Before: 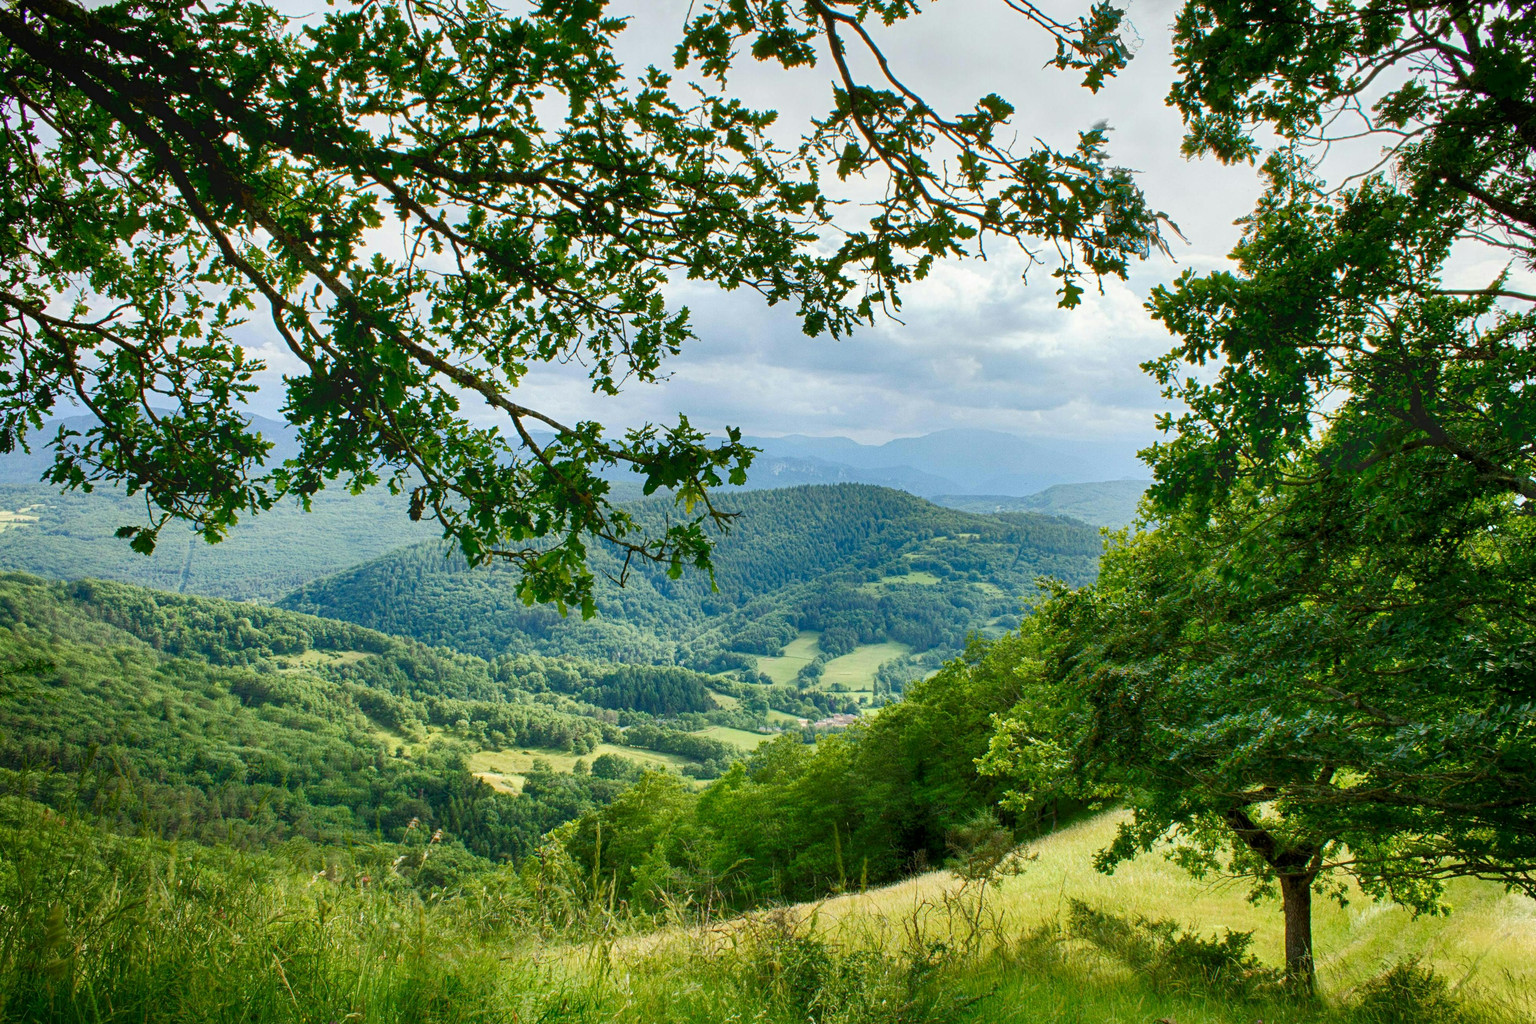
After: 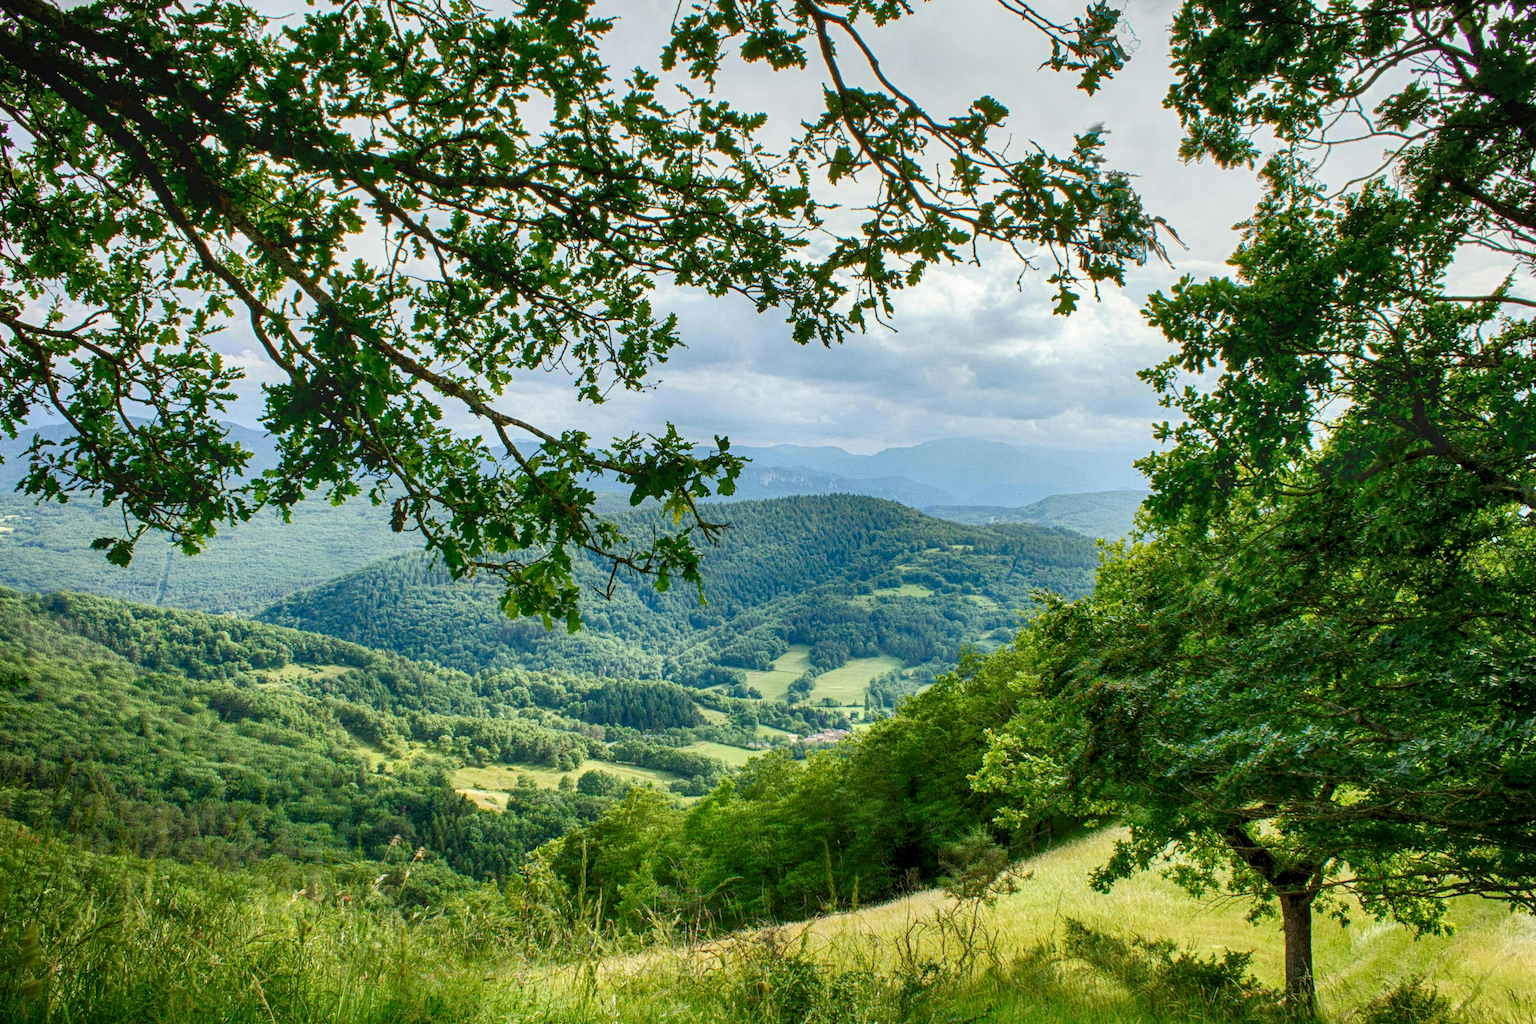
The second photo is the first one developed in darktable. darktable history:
local contrast: on, module defaults
crop: left 1.743%, right 0.268%, bottom 2.011%
